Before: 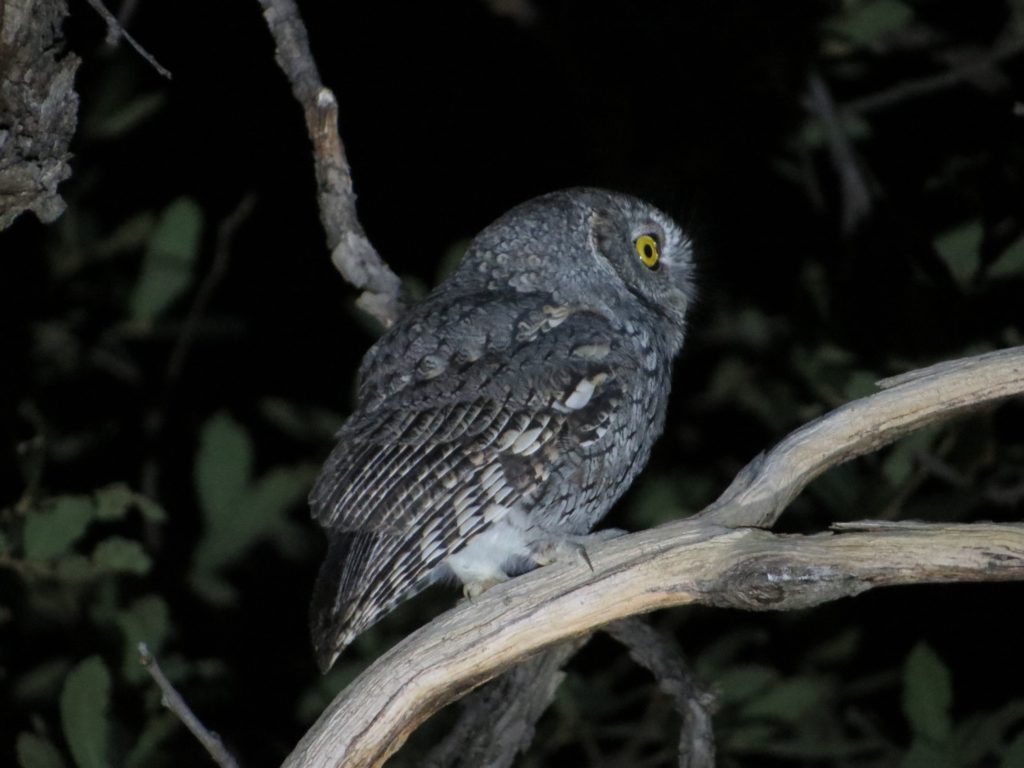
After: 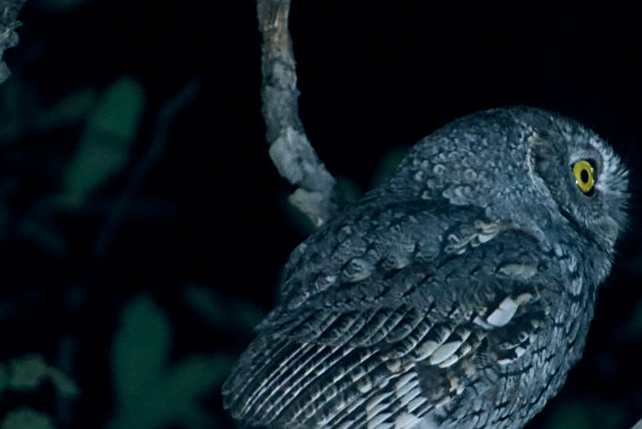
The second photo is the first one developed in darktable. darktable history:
sharpen: on, module defaults
color balance rgb: power › luminance -7.975%, power › chroma 2.261%, power › hue 220.99°, global offset › chroma 0.052%, global offset › hue 253.71°, perceptual saturation grading › global saturation 25.152%, global vibrance 20%
contrast brightness saturation: contrast 0.115, saturation -0.175
crop and rotate: angle -5.7°, left 2.098%, top 6.823%, right 27.195%, bottom 30.13%
